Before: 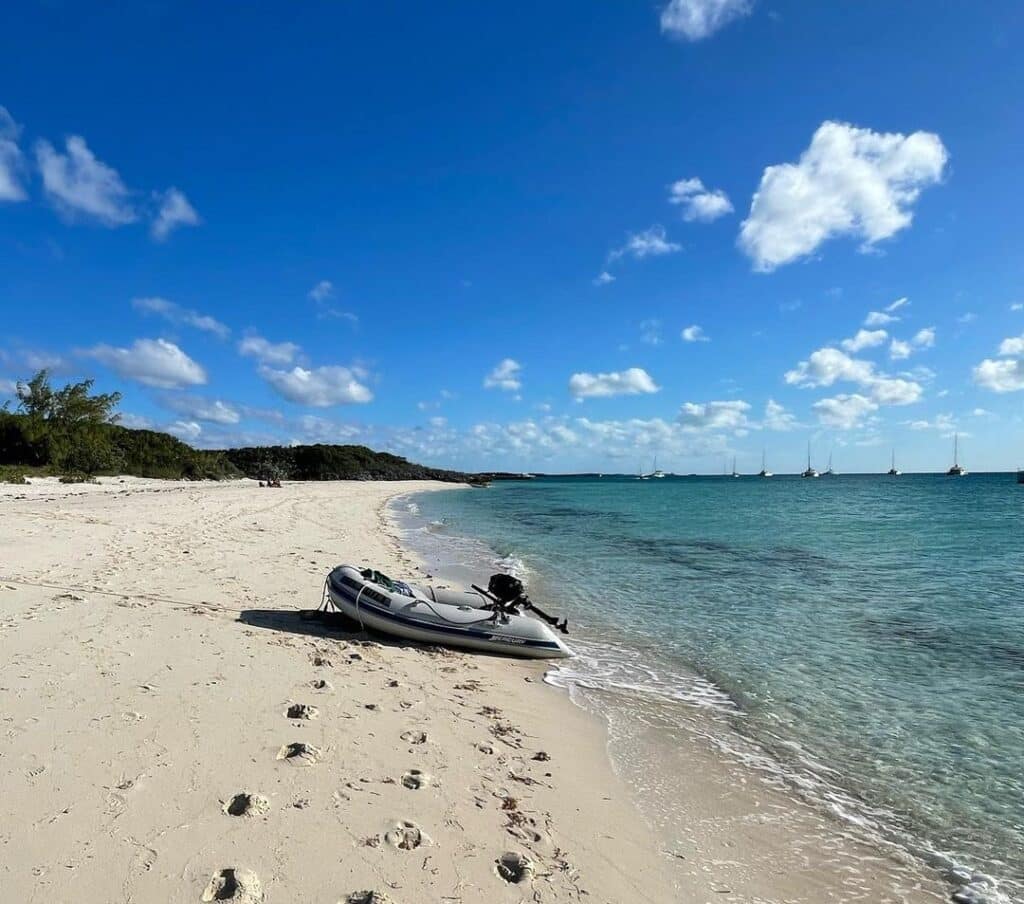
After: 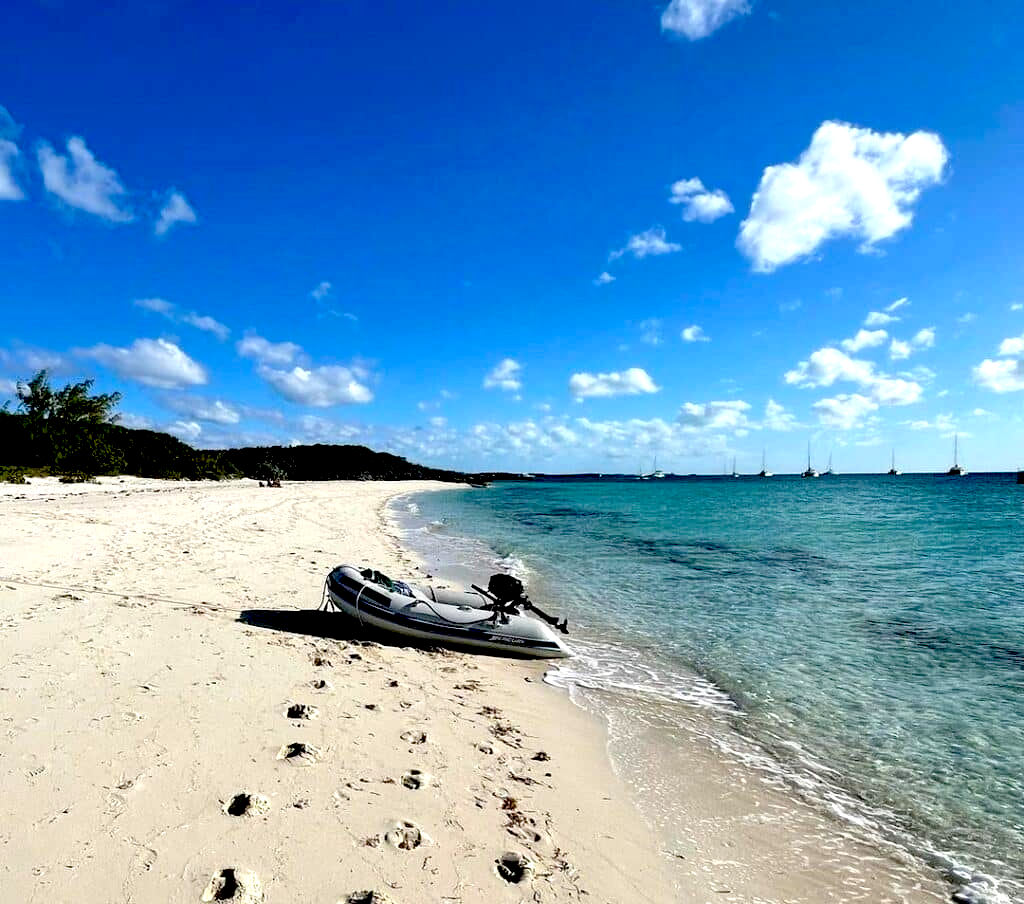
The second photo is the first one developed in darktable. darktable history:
tone equalizer: edges refinement/feathering 500, mask exposure compensation -1.57 EV, preserve details no
exposure: black level correction 0.042, exposure 0.499 EV, compensate highlight preservation false
